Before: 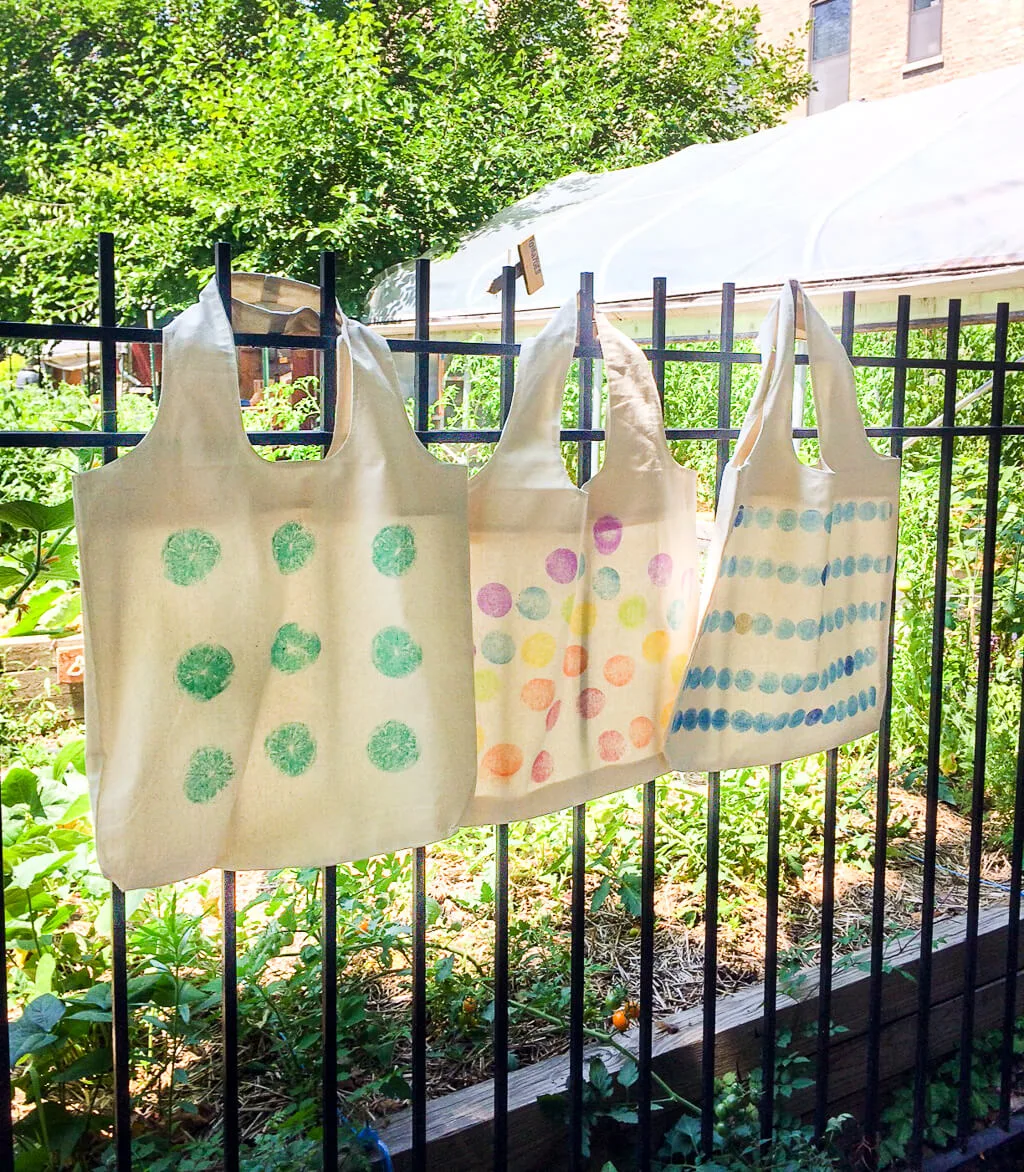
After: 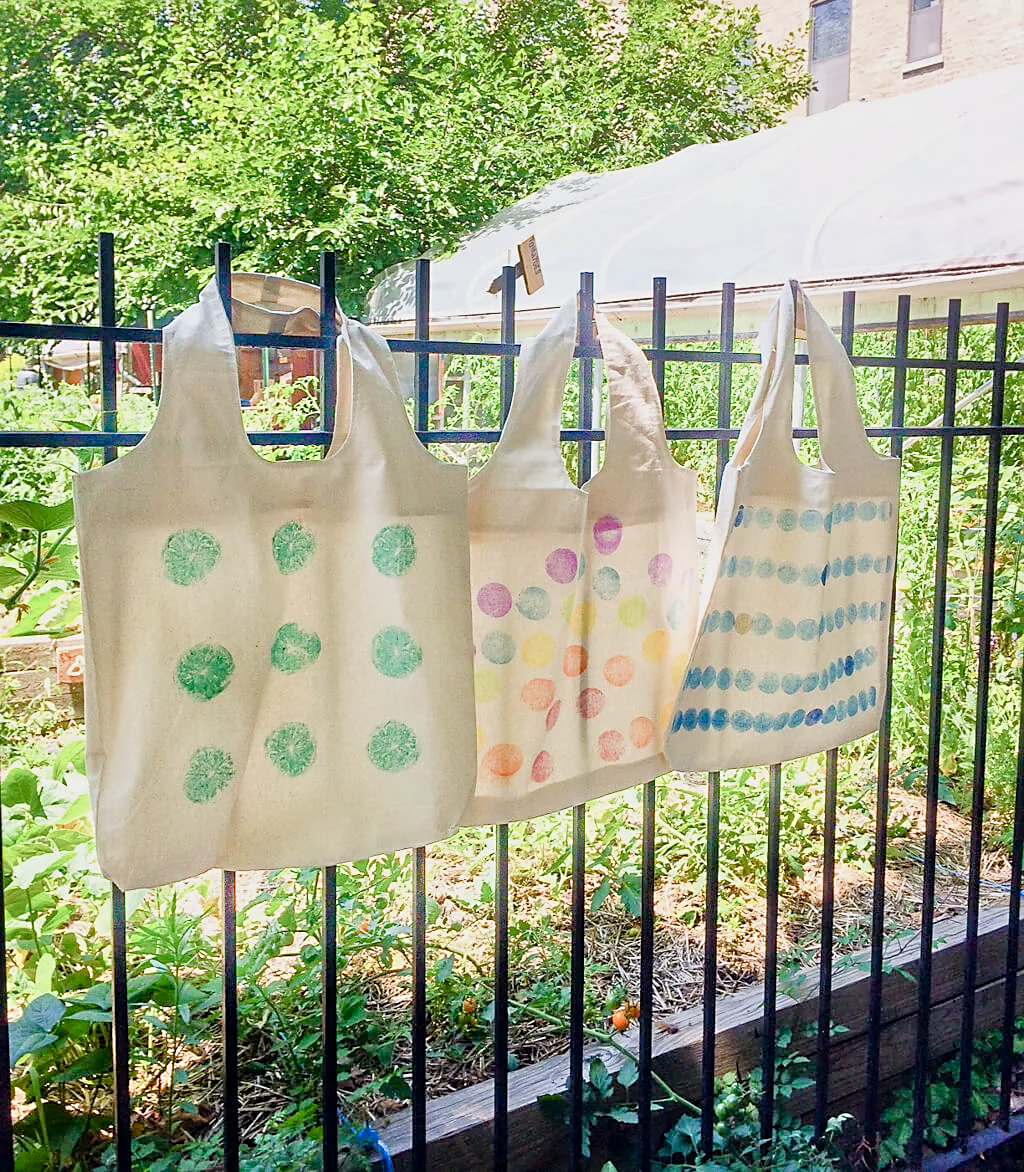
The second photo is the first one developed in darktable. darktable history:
color balance rgb: shadows lift › chroma 1%, shadows lift › hue 113°, highlights gain › chroma 0.2%, highlights gain › hue 333°, perceptual saturation grading › global saturation 20%, perceptual saturation grading › highlights -50%, perceptual saturation grading › shadows 25%, contrast -10%
sharpen: radius 1.864, amount 0.398, threshold 1.271
tone equalizer: -7 EV 0.15 EV, -6 EV 0.6 EV, -5 EV 1.15 EV, -4 EV 1.33 EV, -3 EV 1.15 EV, -2 EV 0.6 EV, -1 EV 0.15 EV, mask exposure compensation -0.5 EV
